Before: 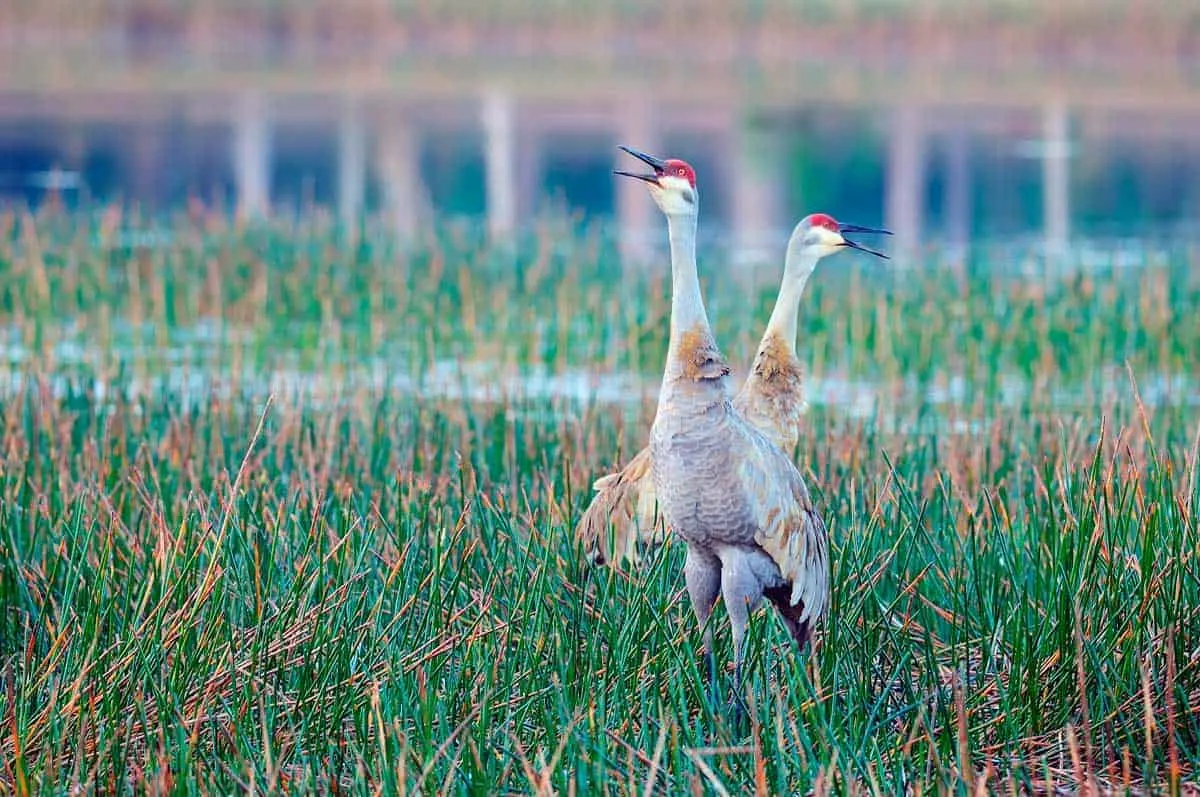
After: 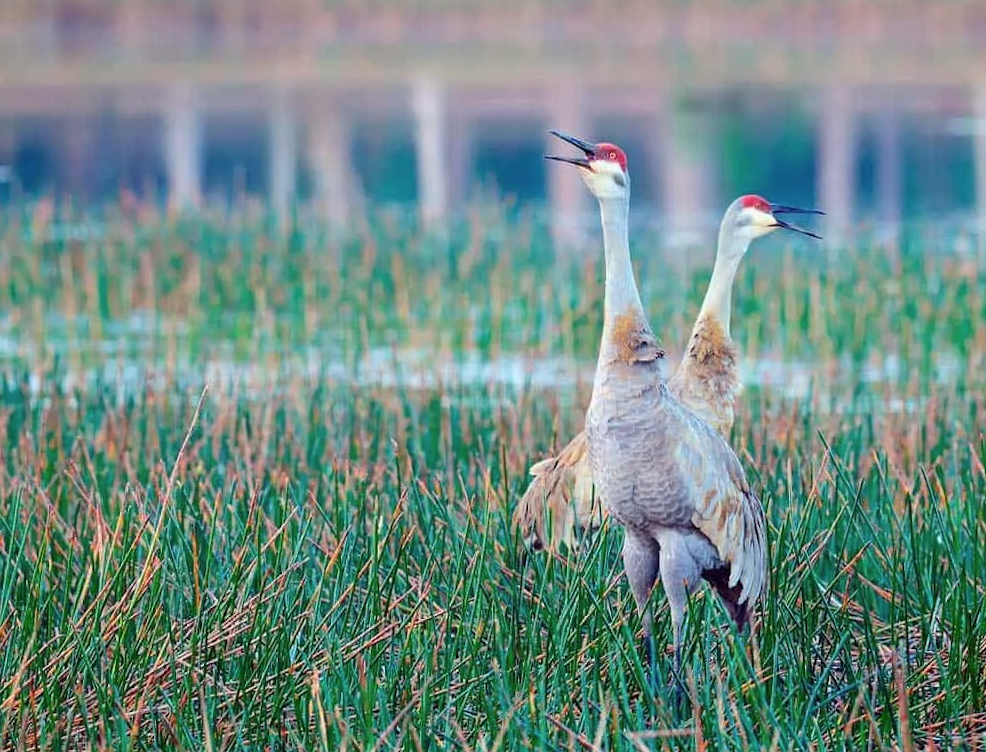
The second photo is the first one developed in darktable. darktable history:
crop and rotate: angle 1°, left 4.281%, top 0.642%, right 11.383%, bottom 2.486%
contrast brightness saturation: saturation -0.05
